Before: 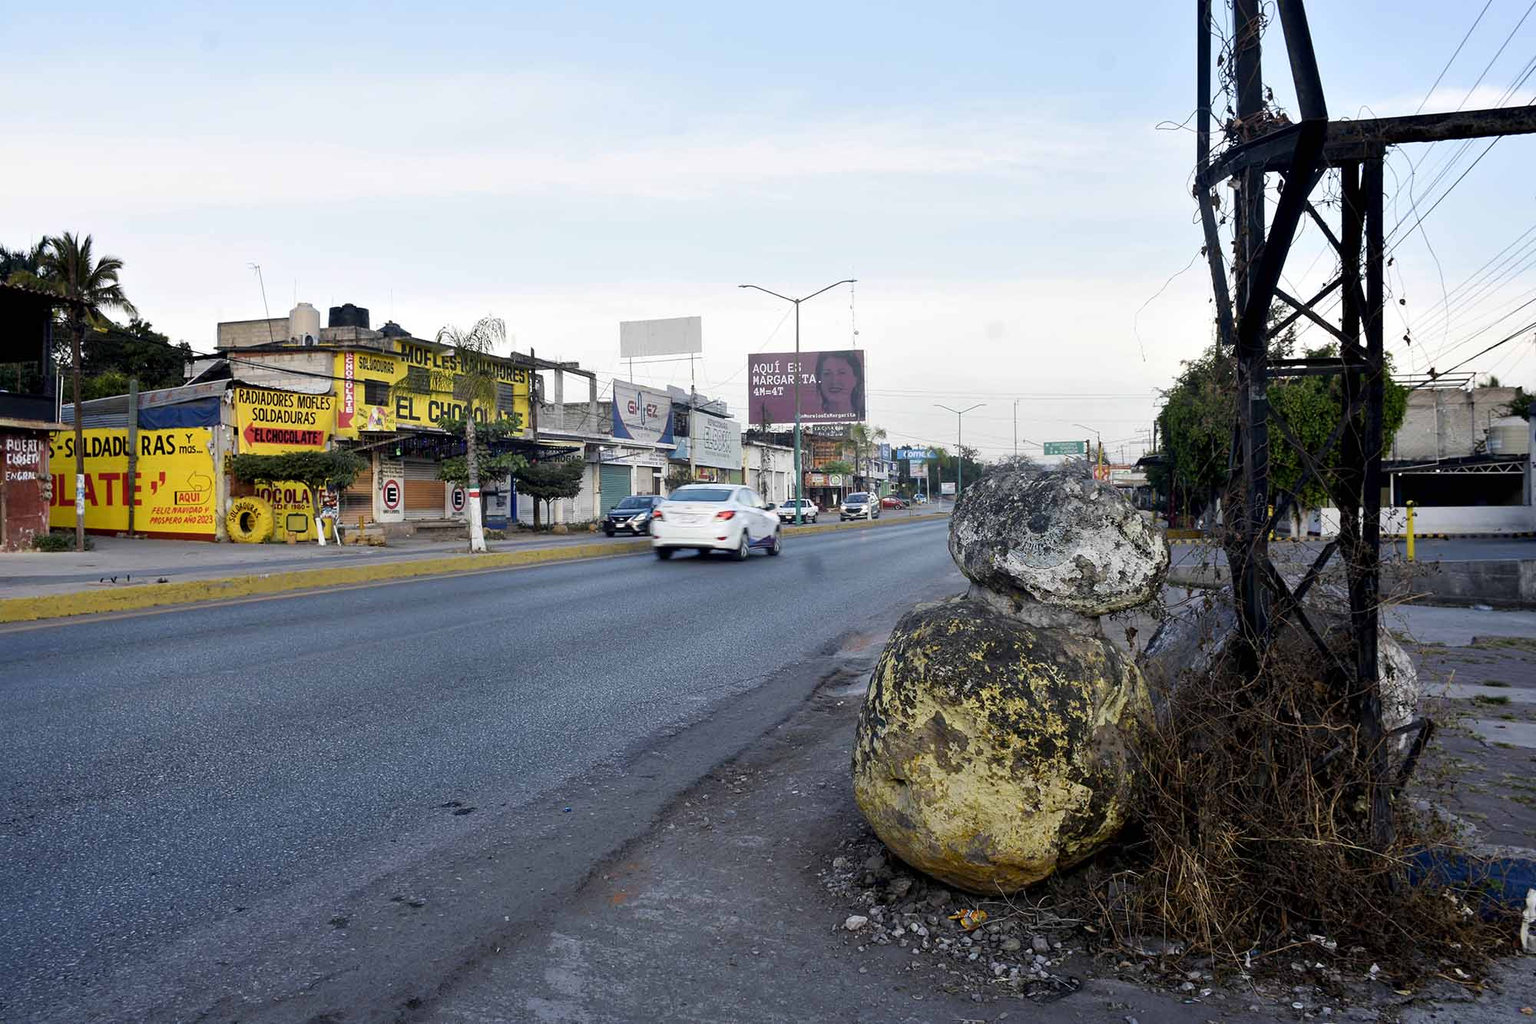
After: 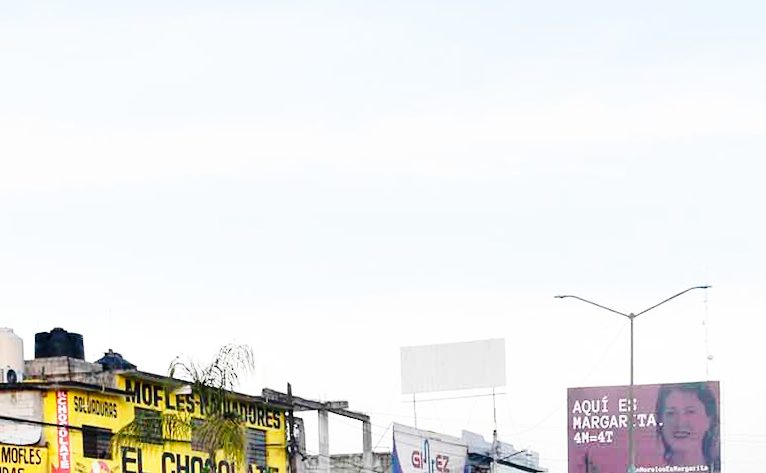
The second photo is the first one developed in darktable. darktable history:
rotate and perspective: rotation 0.062°, lens shift (vertical) 0.115, lens shift (horizontal) -0.133, crop left 0.047, crop right 0.94, crop top 0.061, crop bottom 0.94
crop: left 15.452%, top 5.459%, right 43.956%, bottom 56.62%
base curve: curves: ch0 [(0, 0) (0.028, 0.03) (0.121, 0.232) (0.46, 0.748) (0.859, 0.968) (1, 1)], preserve colors none
